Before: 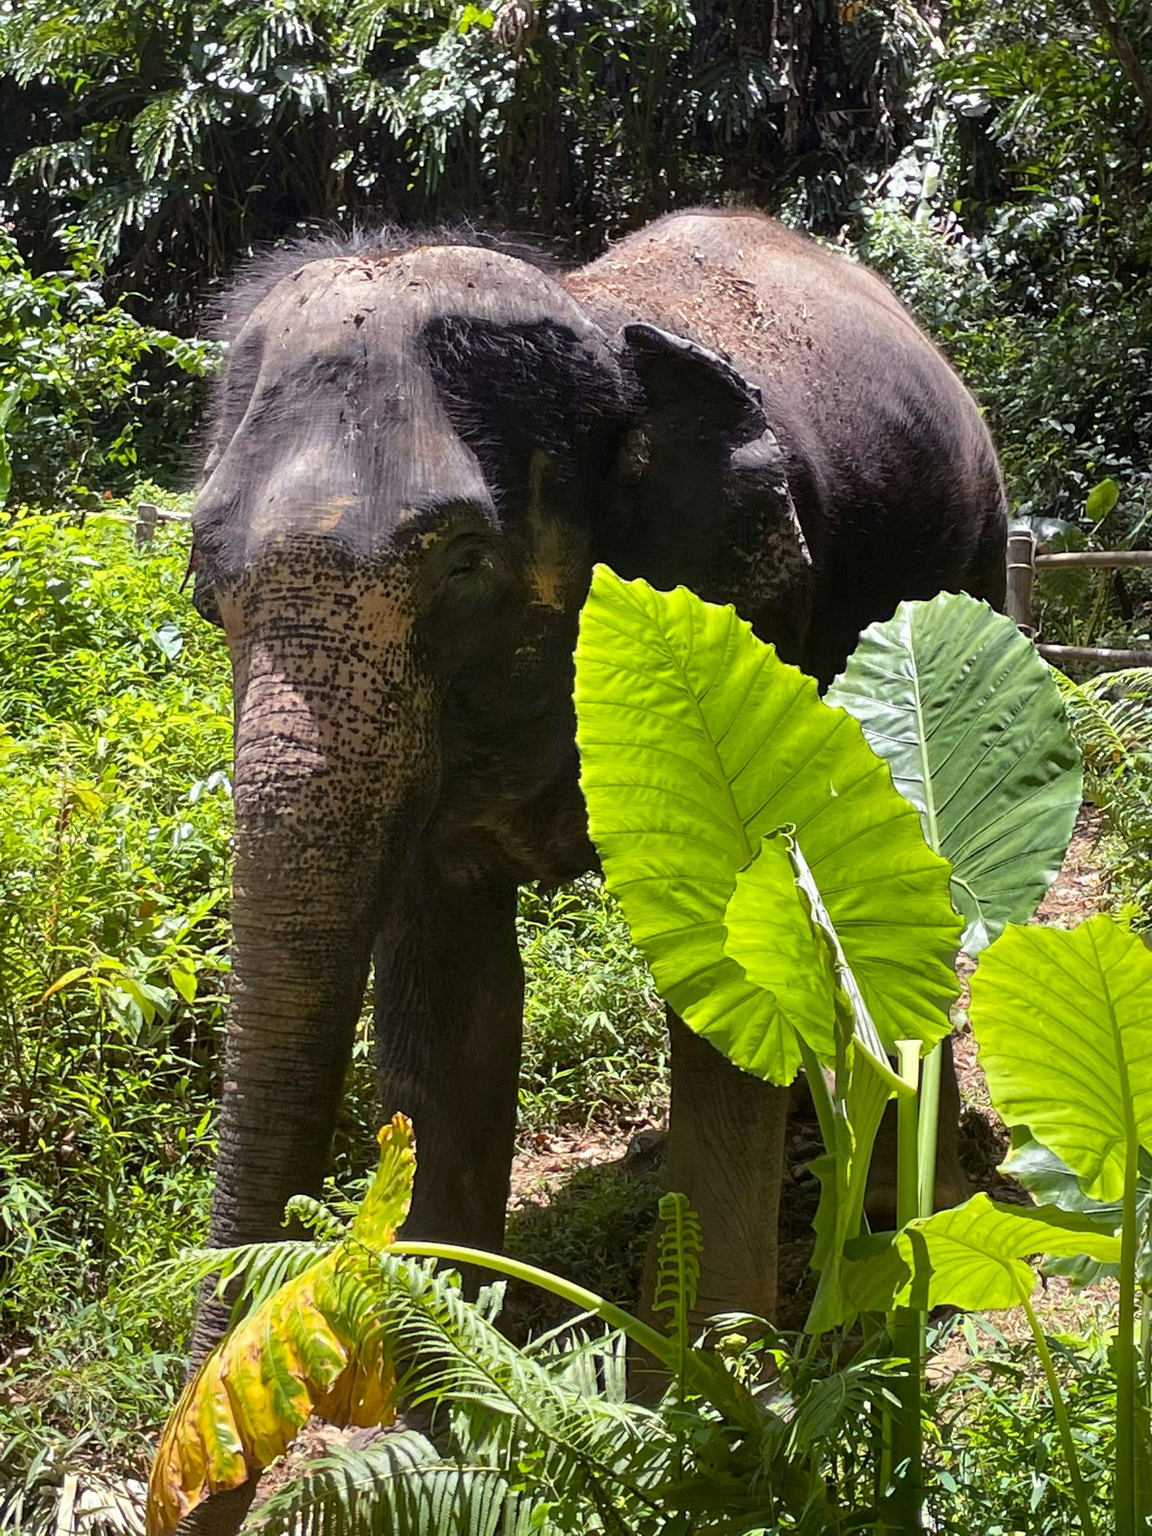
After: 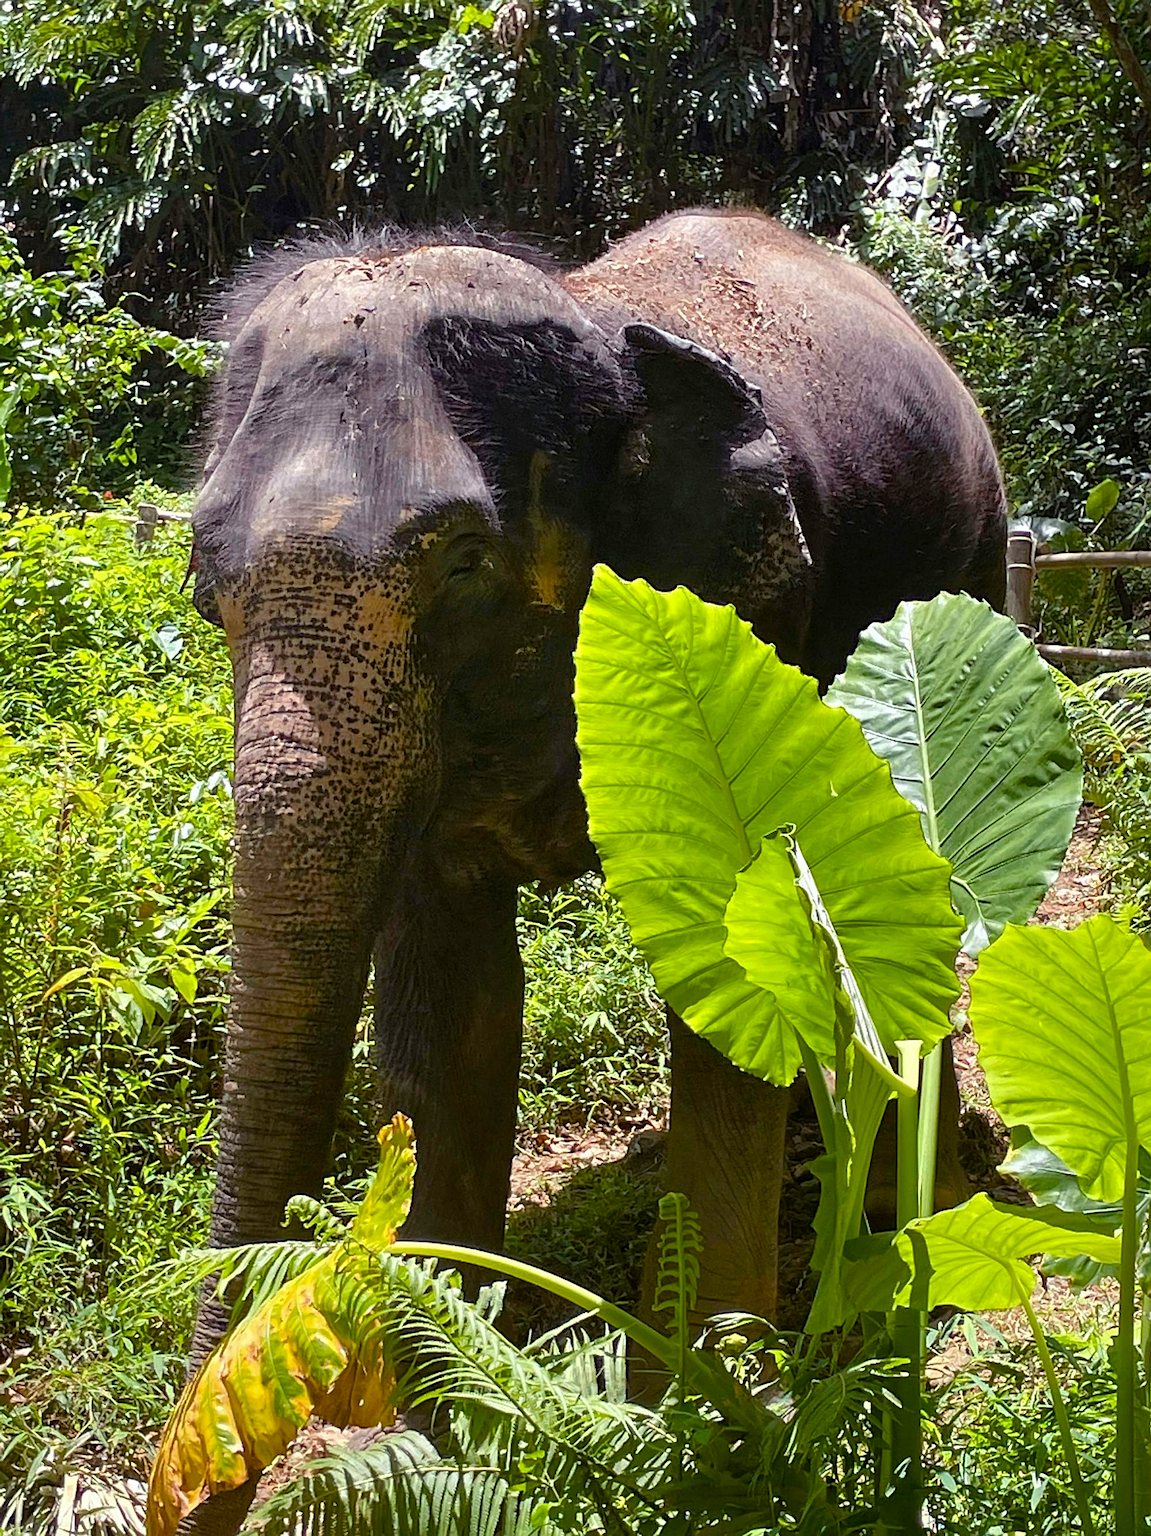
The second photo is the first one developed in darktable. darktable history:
sharpen: on, module defaults
shadows and highlights: radius 125.07, shadows 21.12, highlights -22.26, low approximation 0.01
color balance rgb: perceptual saturation grading › global saturation 20%, perceptual saturation grading › highlights -25.689%, perceptual saturation grading › shadows 25.701%, global vibrance 20%
